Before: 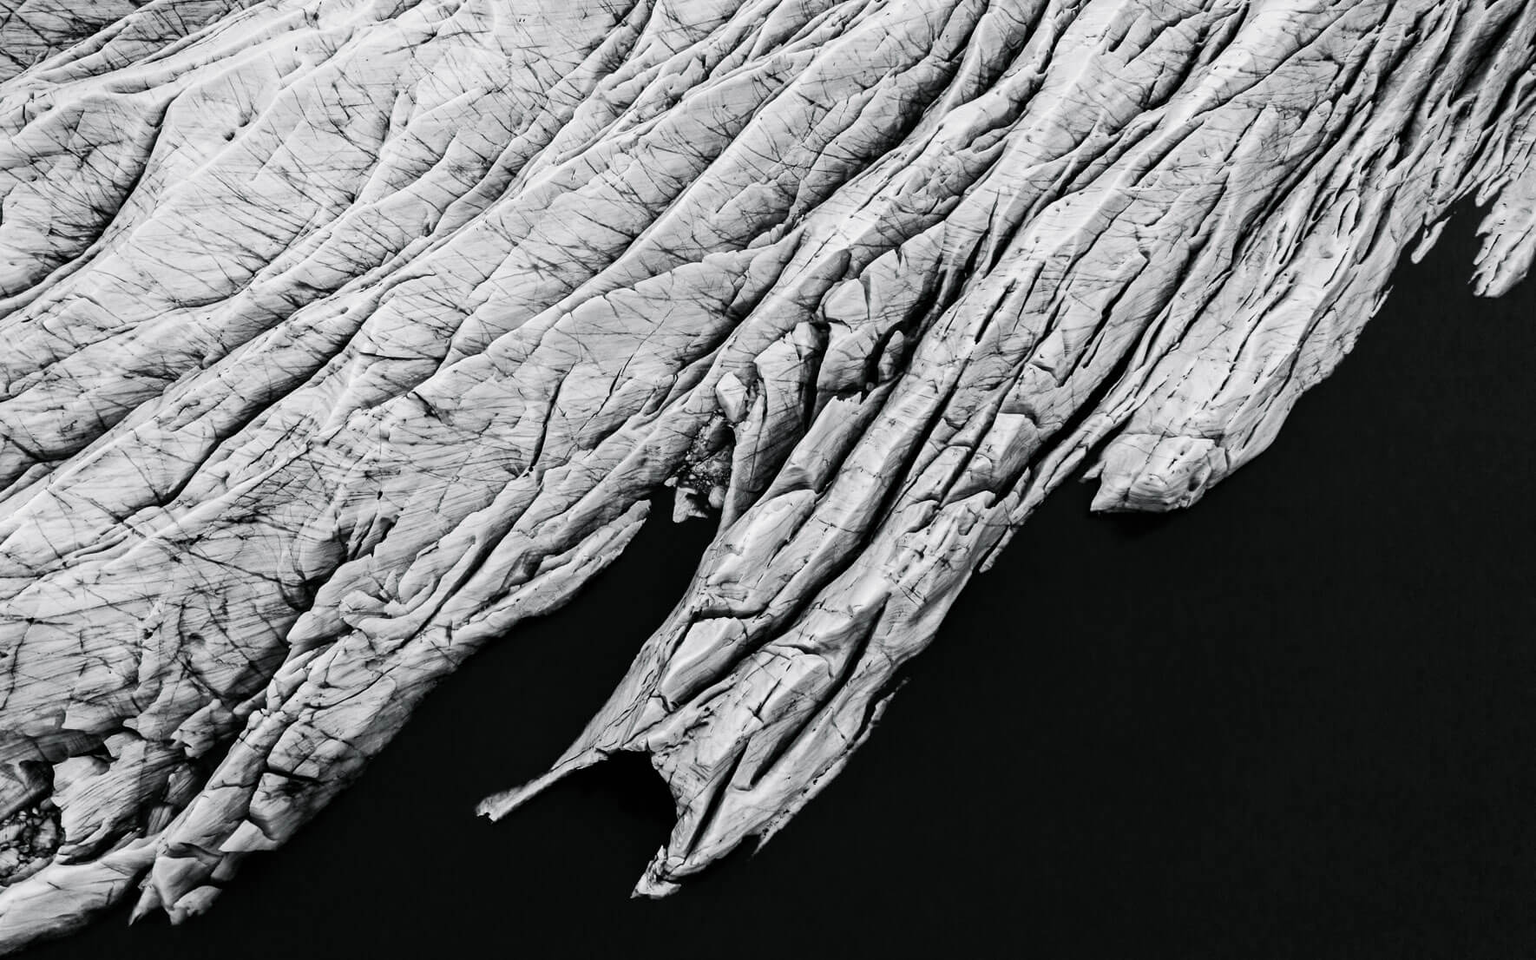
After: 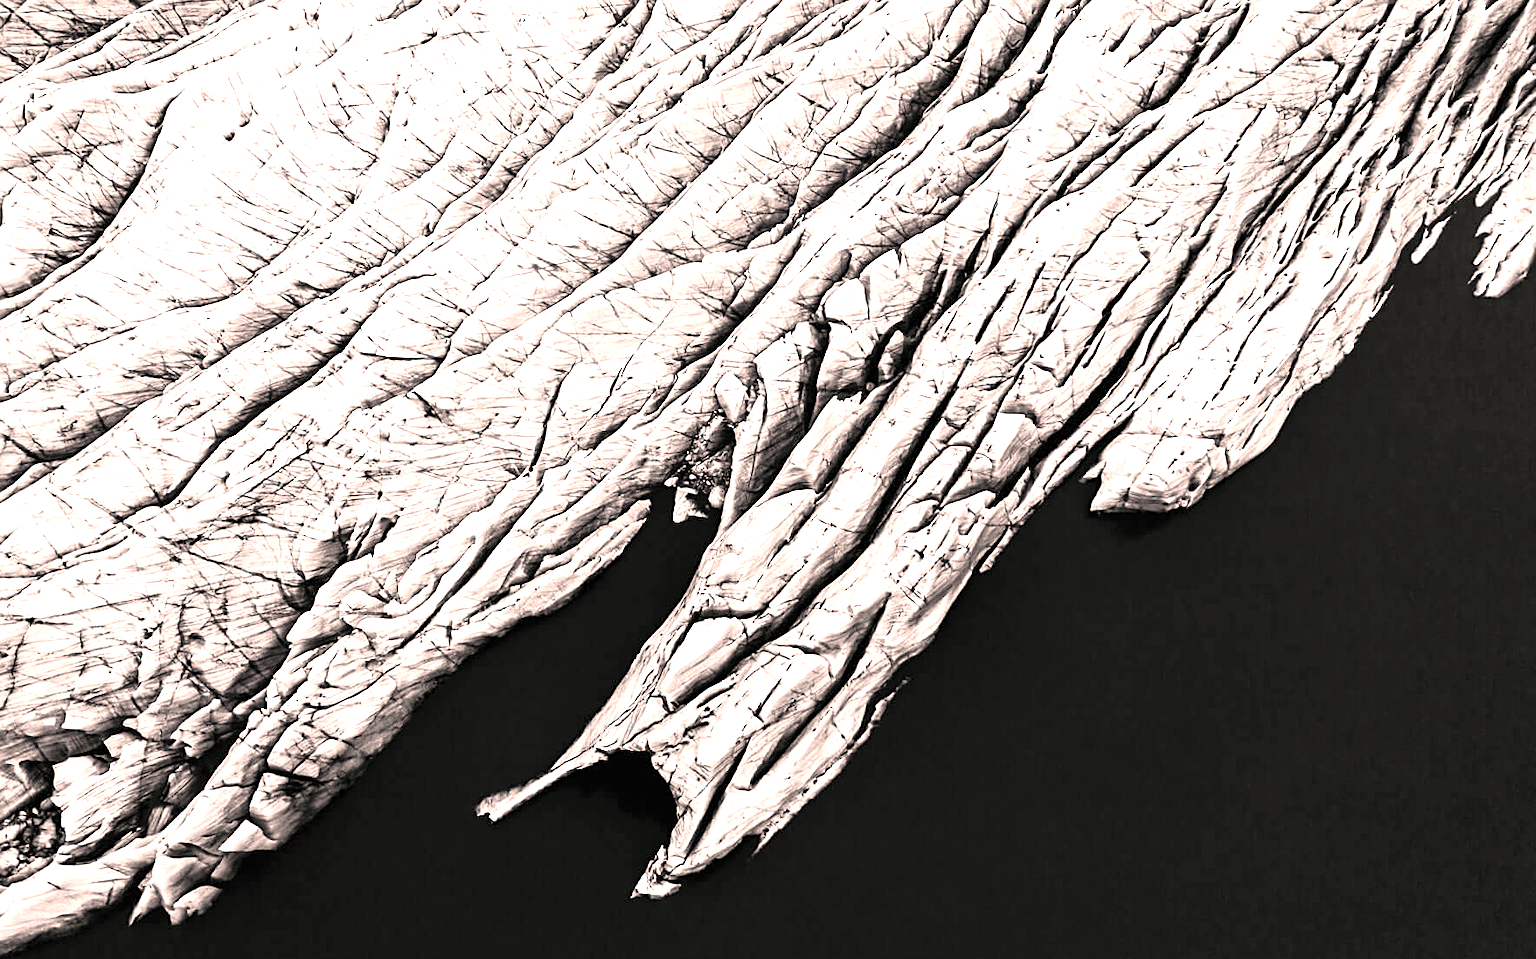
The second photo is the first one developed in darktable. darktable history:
sharpen: on, module defaults
color correction: highlights a* 11.89, highlights b* 12.08
exposure: black level correction 0, exposure 1.2 EV, compensate highlight preservation false
